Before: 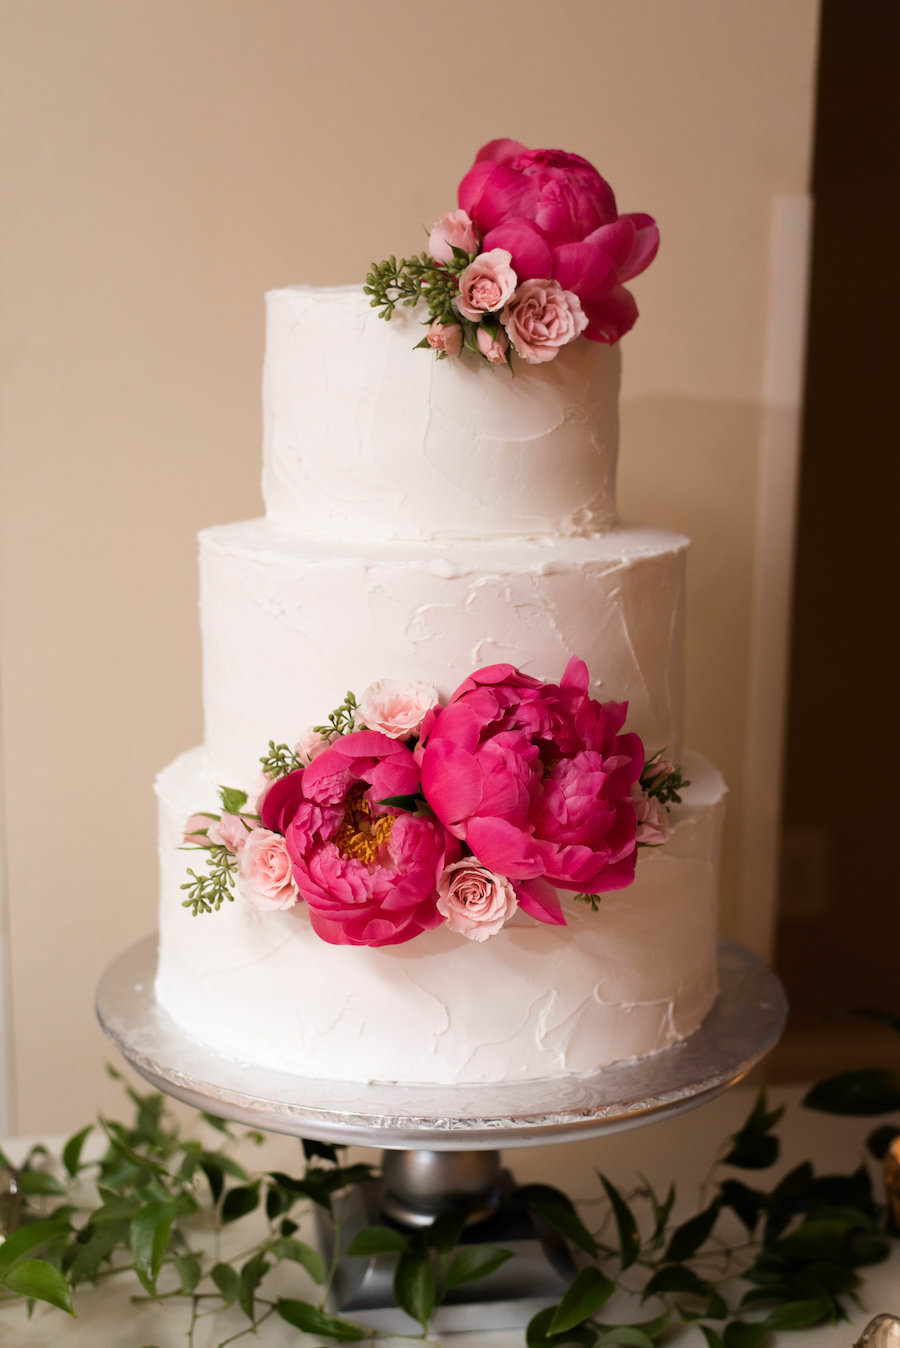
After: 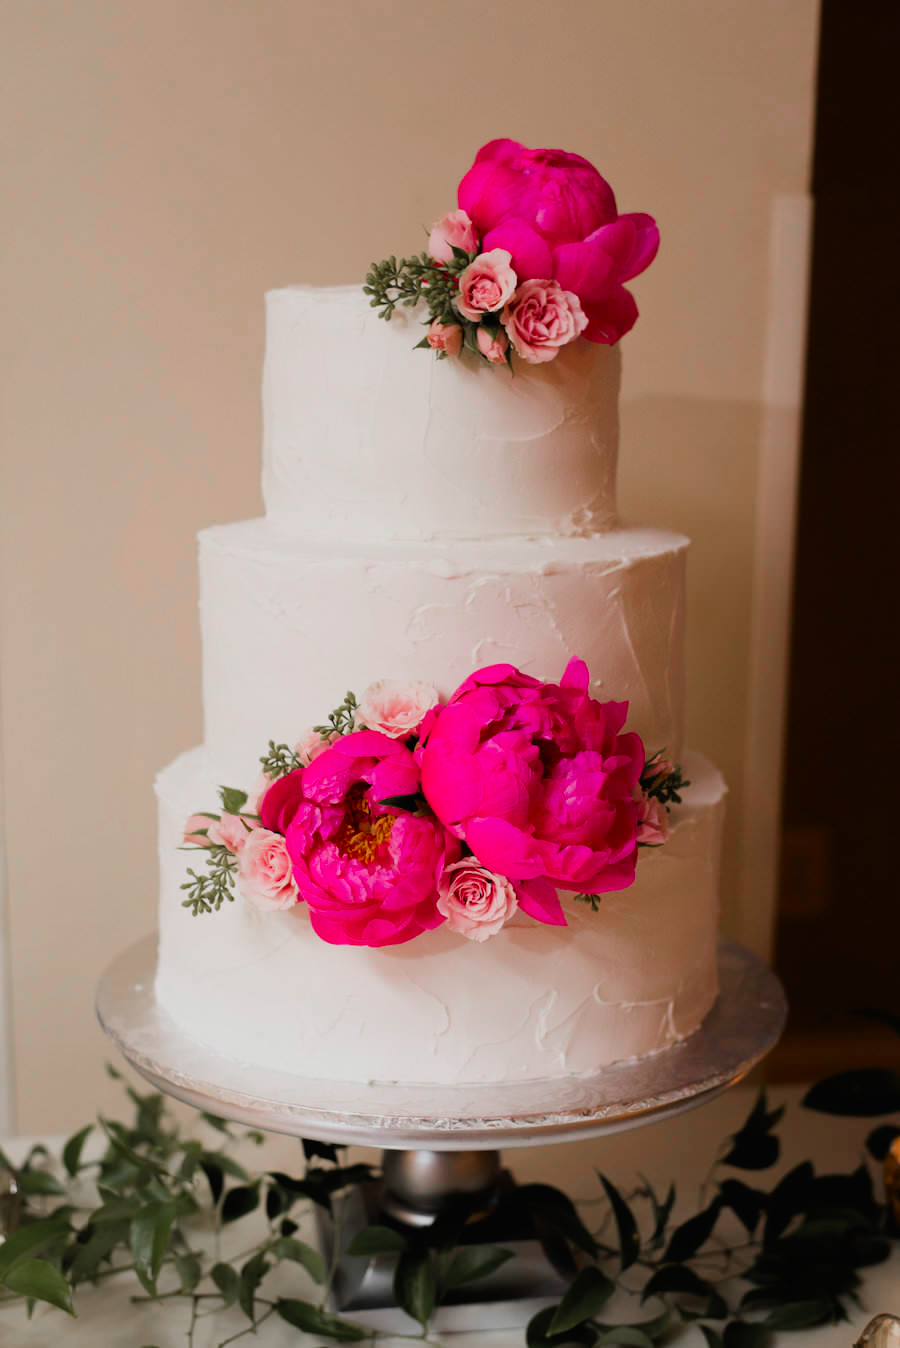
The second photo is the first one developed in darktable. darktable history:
filmic rgb: black relative exposure -7.65 EV, white relative exposure 4.56 EV, hardness 3.61
color zones: curves: ch0 [(0, 0.48) (0.209, 0.398) (0.305, 0.332) (0.429, 0.493) (0.571, 0.5) (0.714, 0.5) (0.857, 0.5) (1, 0.48)]; ch1 [(0, 0.736) (0.143, 0.625) (0.225, 0.371) (0.429, 0.256) (0.571, 0.241) (0.714, 0.213) (0.857, 0.48) (1, 0.736)]; ch2 [(0, 0.448) (0.143, 0.498) (0.286, 0.5) (0.429, 0.5) (0.571, 0.5) (0.714, 0.5) (0.857, 0.5) (1, 0.448)]
shadows and highlights: shadows -11.36, white point adjustment 3.83, highlights 27.75, shadows color adjustment 97.99%, highlights color adjustment 58.57%
contrast brightness saturation: contrast -0.021, brightness -0.01, saturation 0.045
